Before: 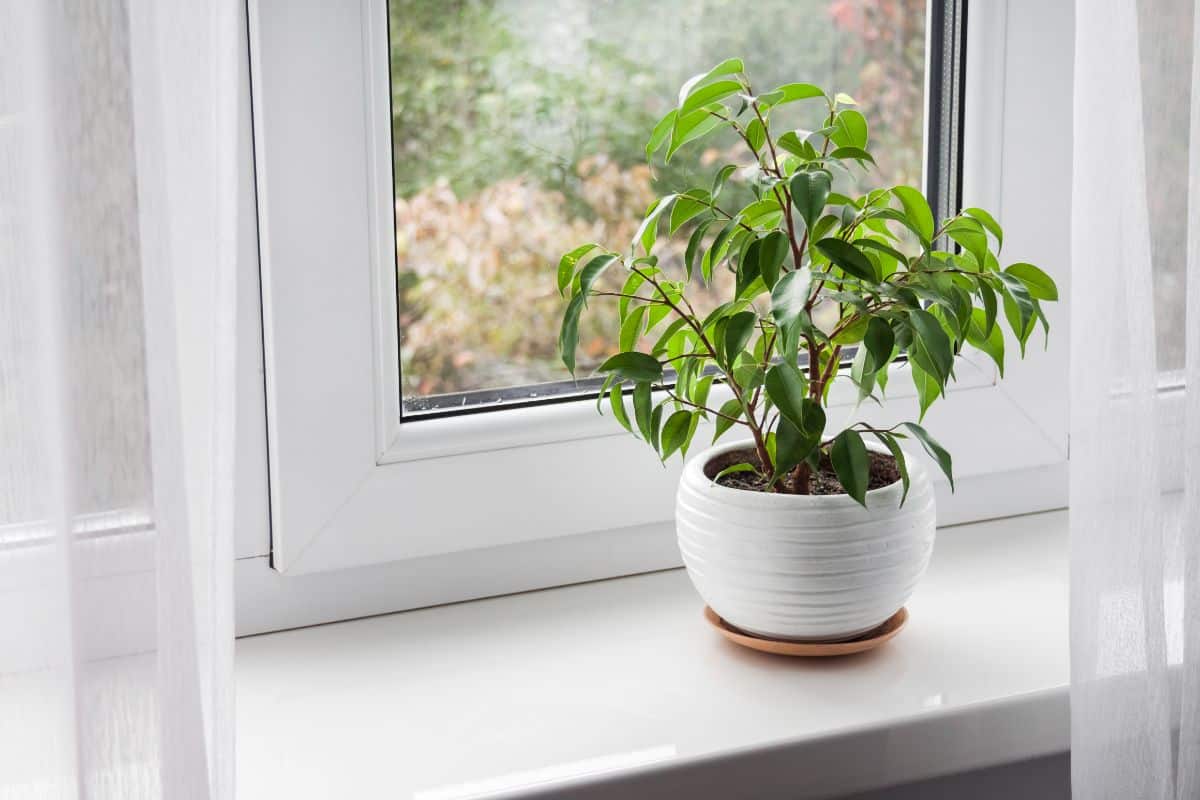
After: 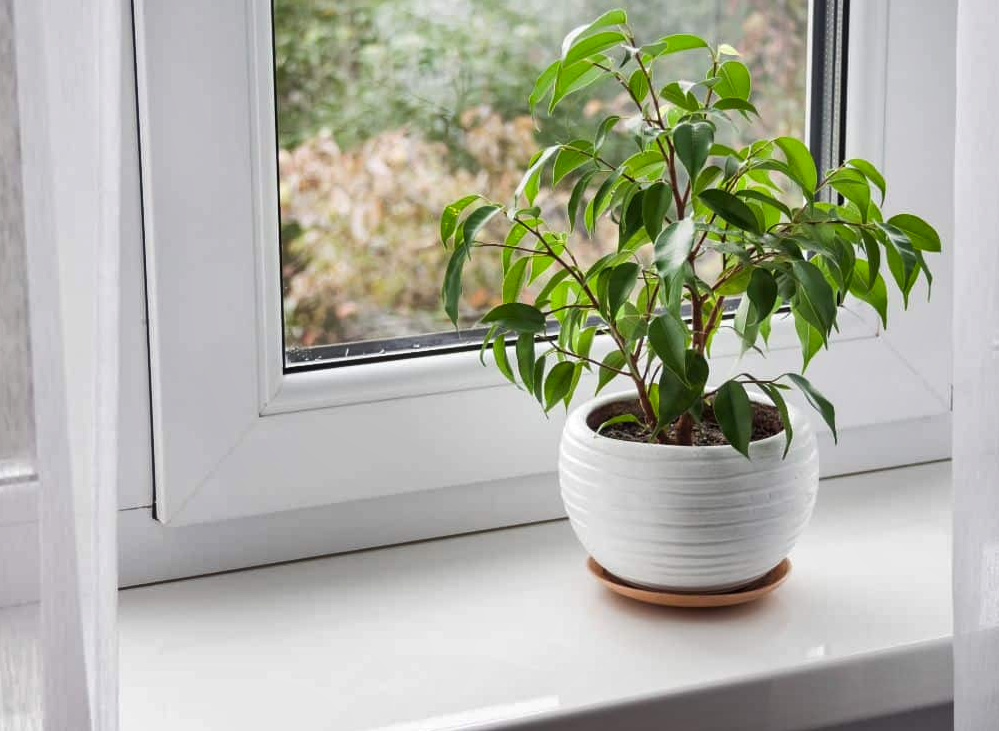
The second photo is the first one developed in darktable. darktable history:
shadows and highlights: soften with gaussian
crop: left 9.807%, top 6.204%, right 6.904%, bottom 2.406%
